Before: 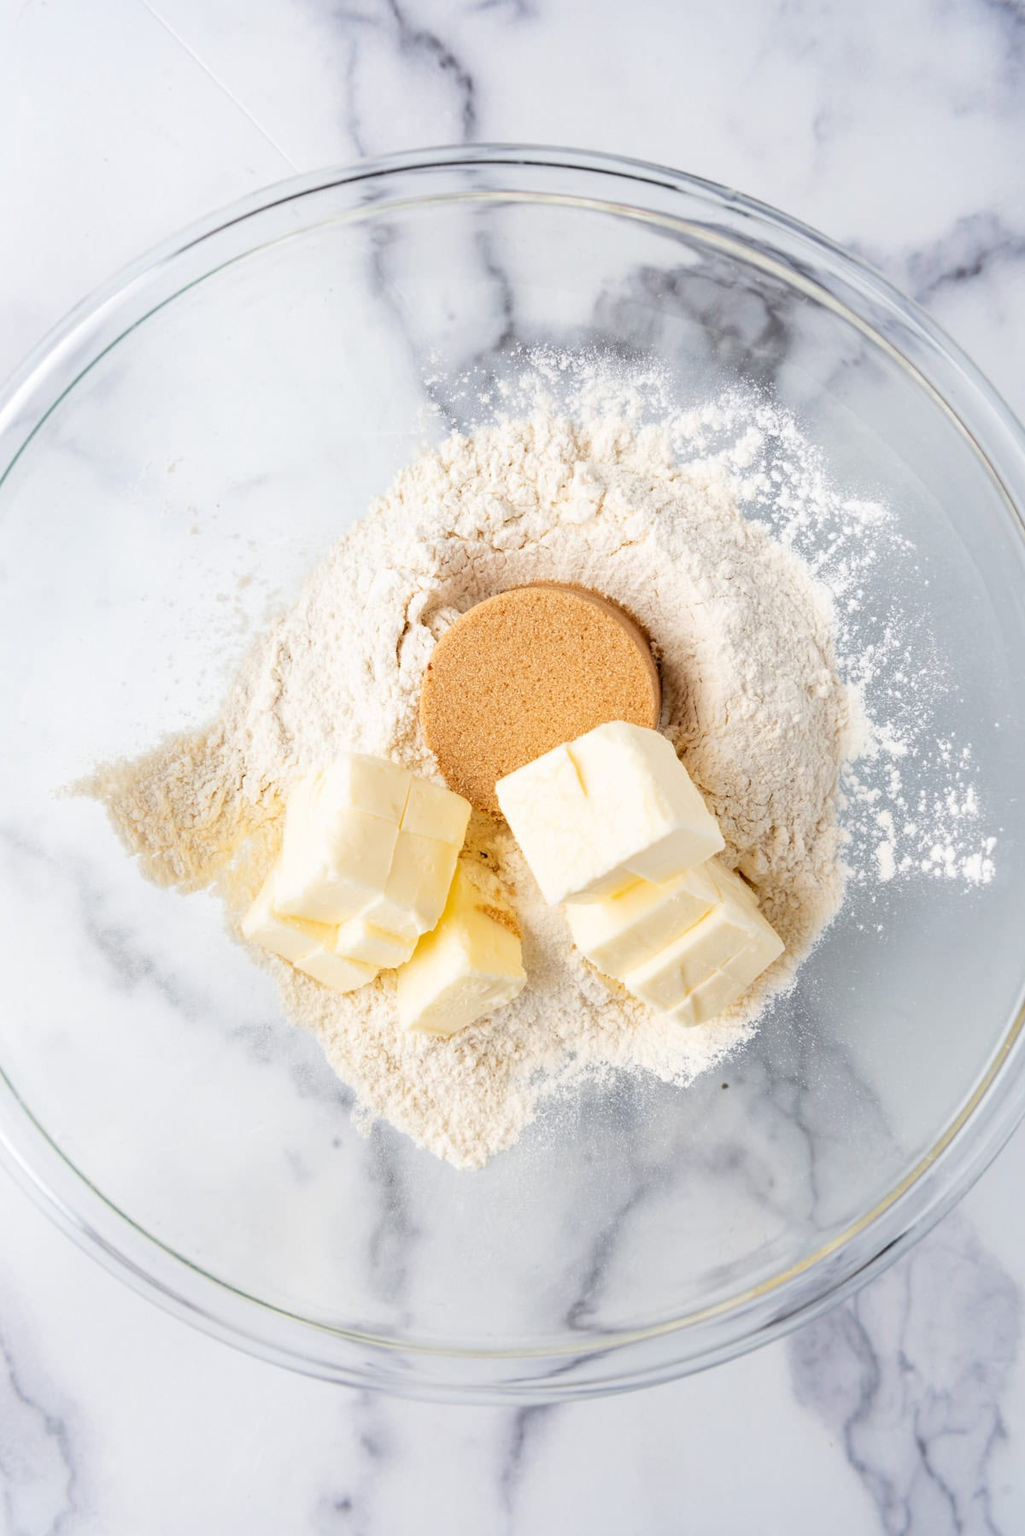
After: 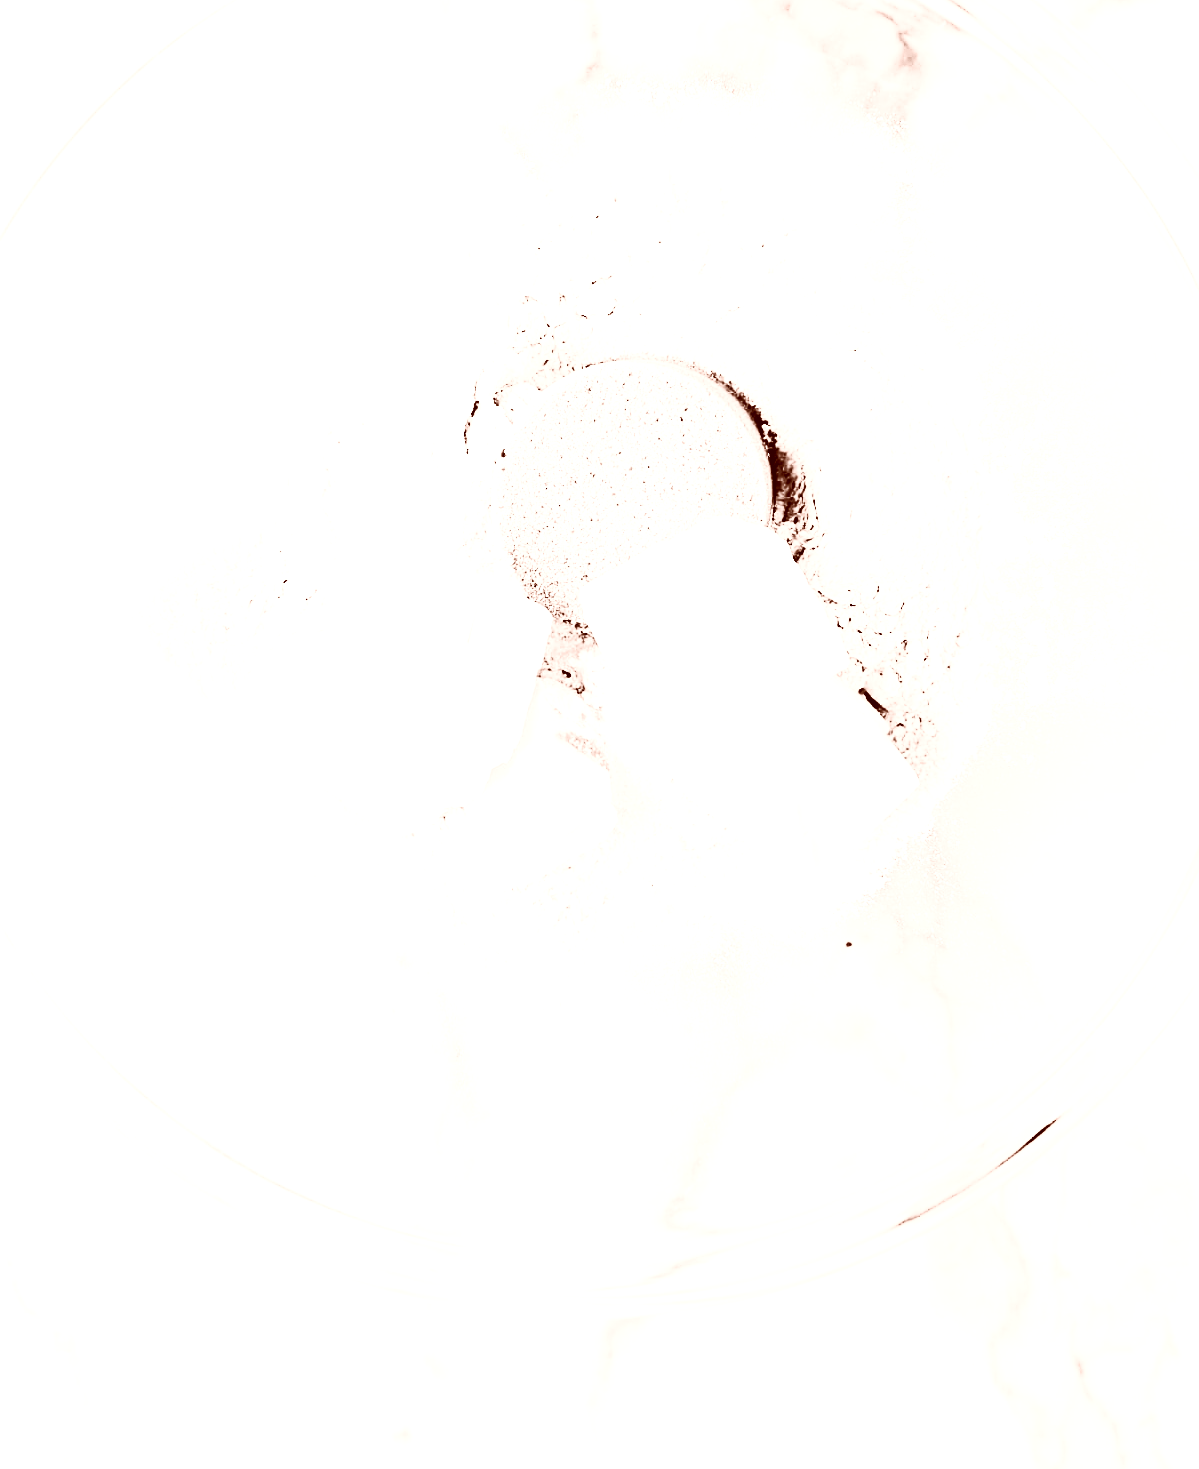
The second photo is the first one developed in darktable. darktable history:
base curve: curves: ch0 [(0, 0) (0.007, 0.004) (0.027, 0.03) (0.046, 0.07) (0.207, 0.54) (0.442, 0.872) (0.673, 0.972) (1, 1)], preserve colors none
color correction: highlights a* 9.24, highlights b* 8.88, shadows a* 39.92, shadows b* 39.31, saturation 0.803
shadows and highlights: shadows 37.53, highlights -26.91, soften with gaussian
crop and rotate: top 18.276%
exposure: black level correction -0.002, exposure 1.11 EV, compensate exposure bias true, compensate highlight preservation false
sharpen: on, module defaults
contrast brightness saturation: contrast 0.017, brightness -0.989, saturation -0.999
color balance rgb: power › chroma 2.177%, power › hue 167.3°, perceptual saturation grading › global saturation 26.535%, perceptual saturation grading › highlights -27.611%, perceptual saturation grading › mid-tones 15.285%, perceptual saturation grading › shadows 33.116%, perceptual brilliance grading › highlights 47.165%, perceptual brilliance grading › mid-tones 23.084%, perceptual brilliance grading › shadows -6.23%, global vibrance 6.455%, contrast 12.643%, saturation formula JzAzBz (2021)
